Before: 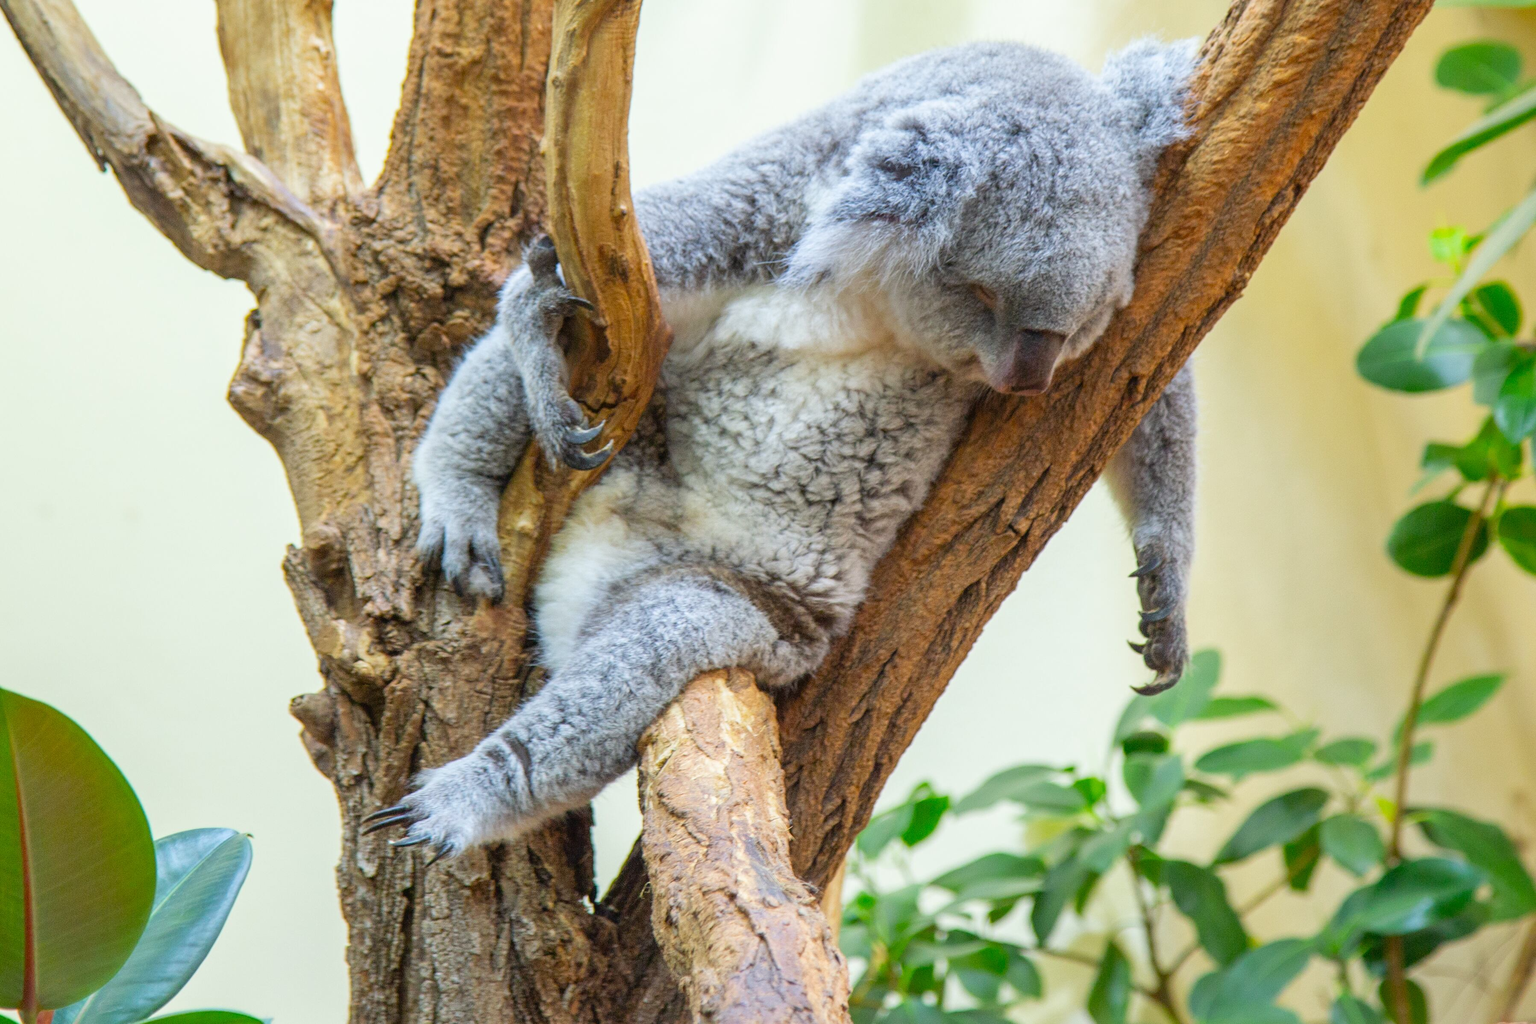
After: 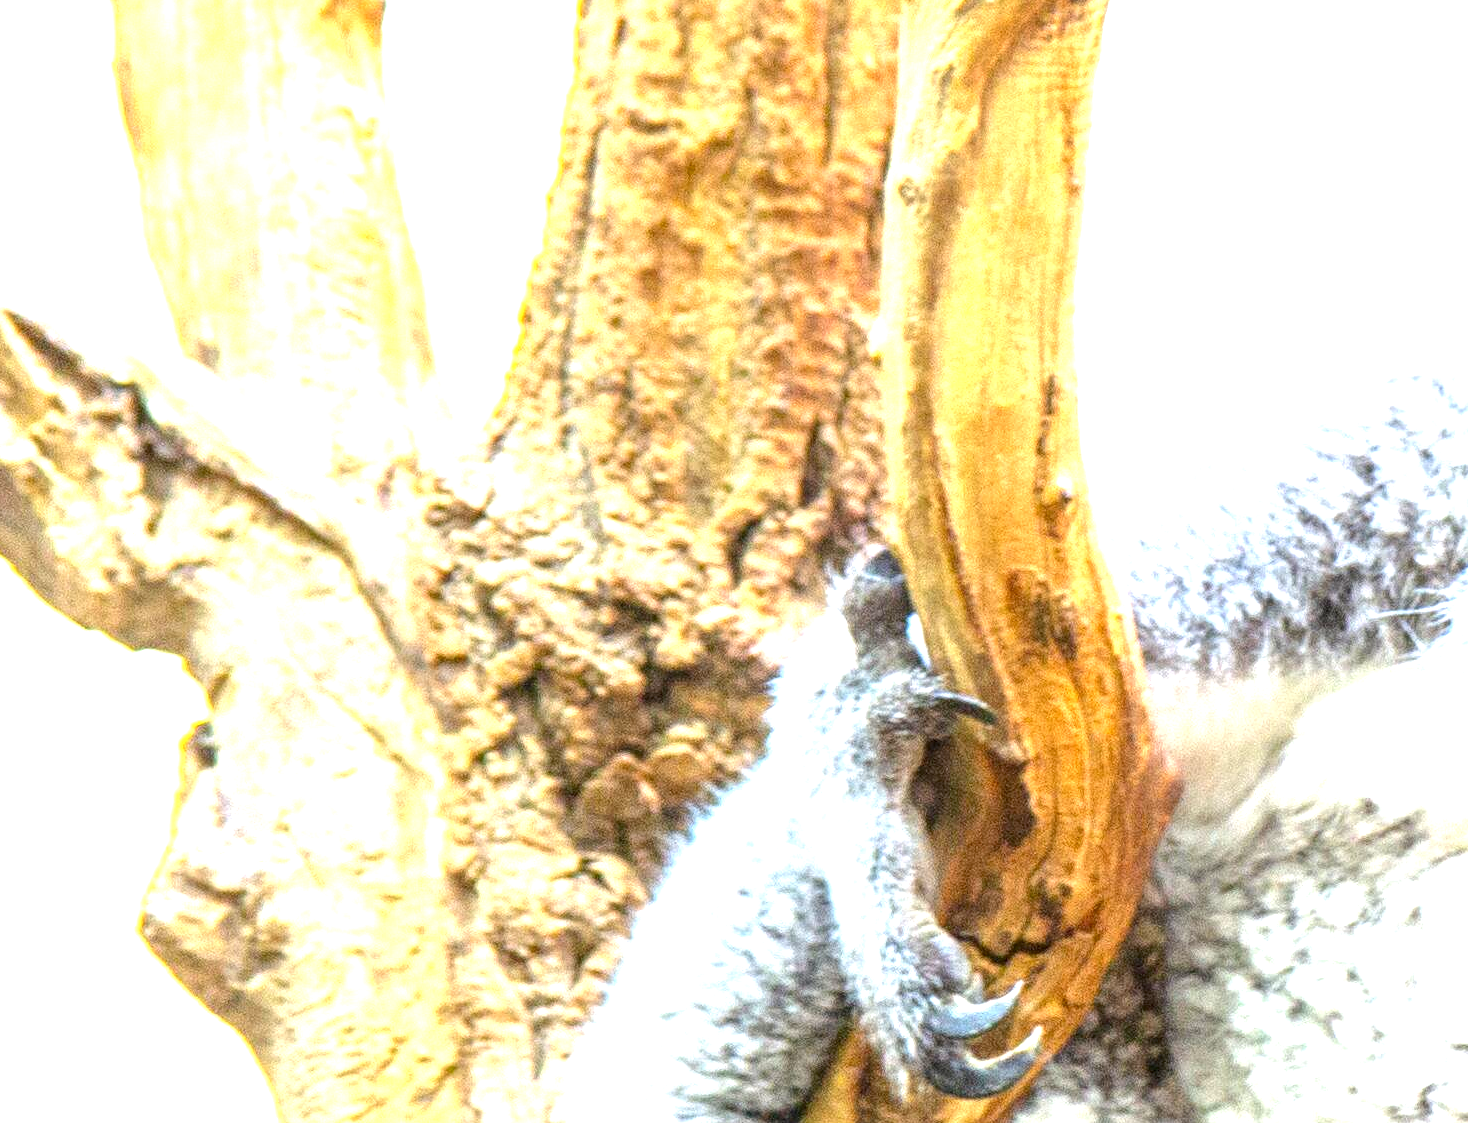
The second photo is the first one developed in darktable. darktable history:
exposure: black level correction 0.001, exposure 1.734 EV, compensate highlight preservation false
local contrast: on, module defaults
crop and rotate: left 10.96%, top 0.104%, right 48.199%, bottom 53.006%
